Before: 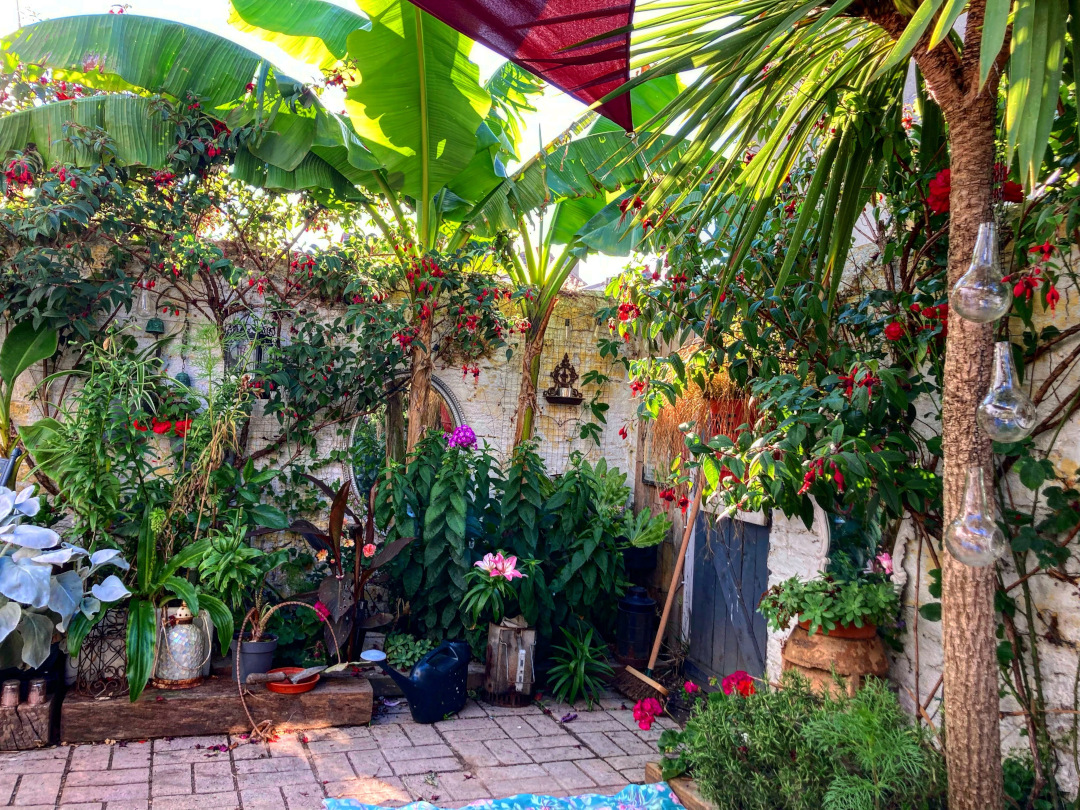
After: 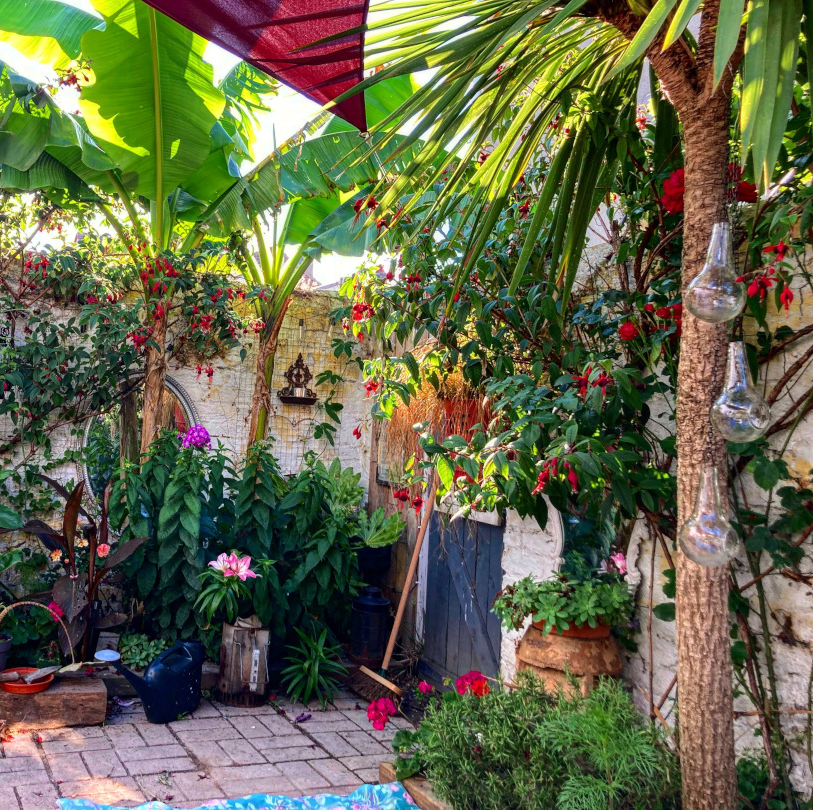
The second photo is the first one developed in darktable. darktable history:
crop and rotate: left 24.682%
